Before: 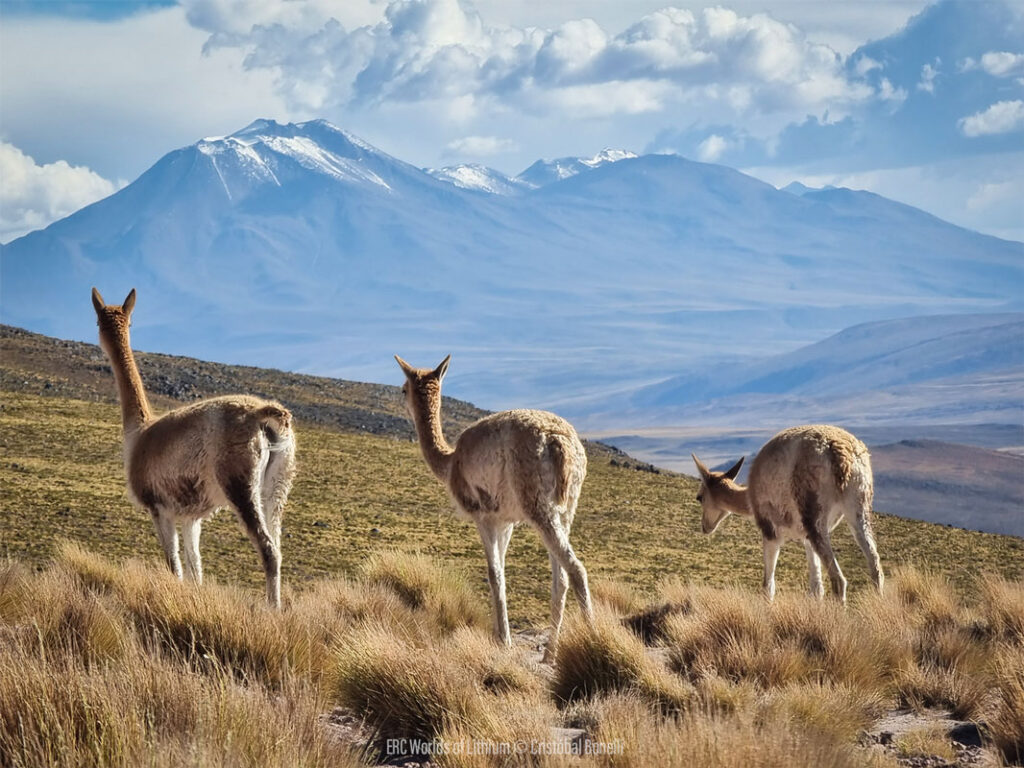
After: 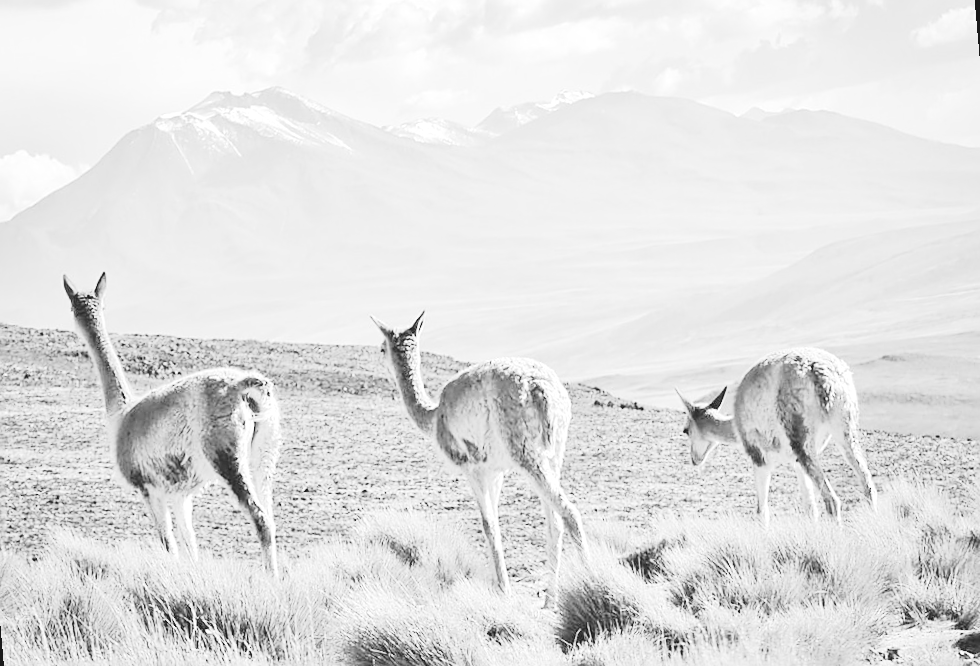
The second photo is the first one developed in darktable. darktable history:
white balance: red 0.976, blue 1.04
sharpen: on, module defaults
monochrome: on, module defaults
contrast brightness saturation: contrast -0.19, saturation 0.19
base curve: curves: ch0 [(0, 0) (0.028, 0.03) (0.121, 0.232) (0.46, 0.748) (0.859, 0.968) (1, 1)], preserve colors none
rotate and perspective: rotation -5°, crop left 0.05, crop right 0.952, crop top 0.11, crop bottom 0.89
exposure: exposure 2.207 EV, compensate highlight preservation false
